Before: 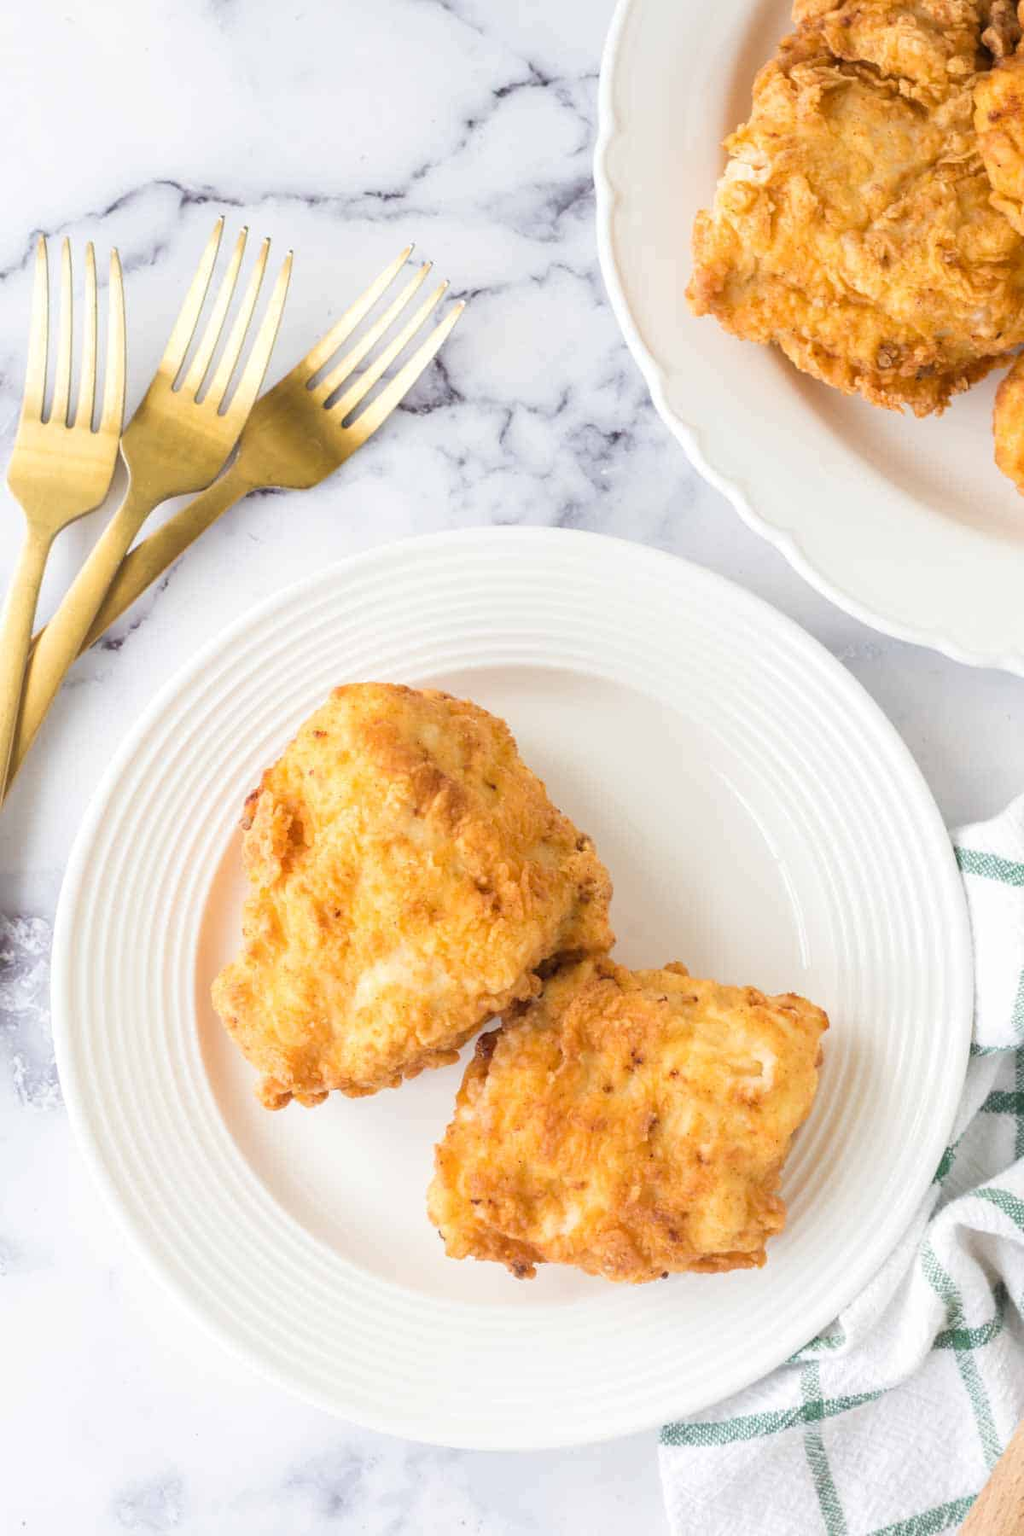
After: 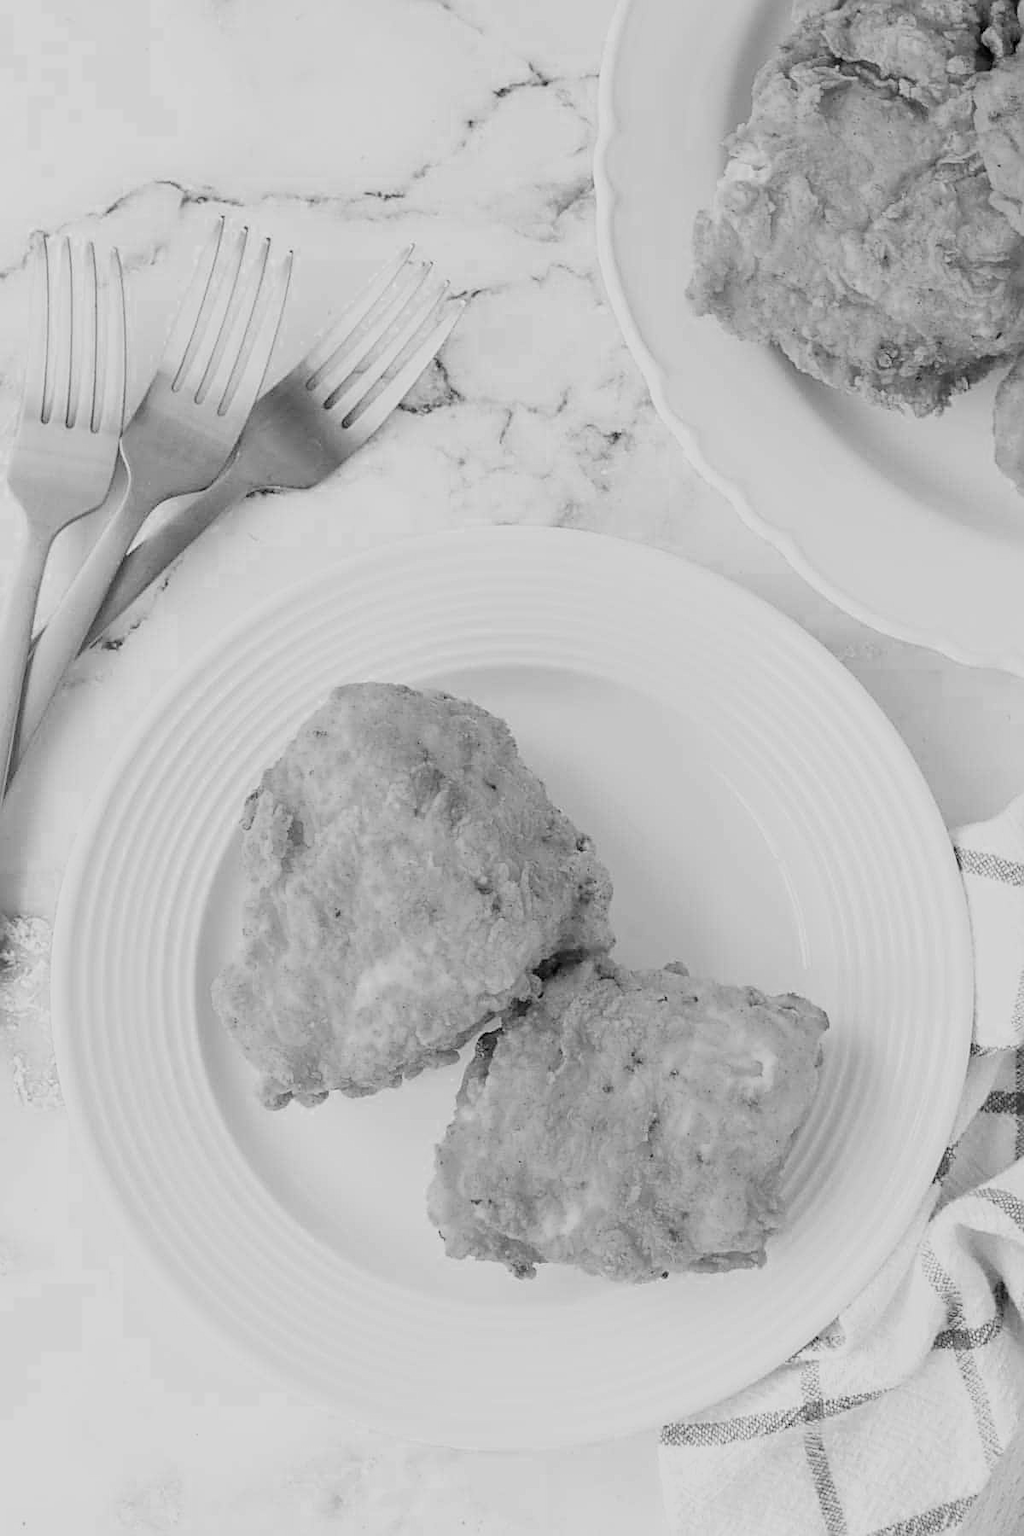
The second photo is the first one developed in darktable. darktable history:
color zones: curves: ch0 [(0, 0.613) (0.01, 0.613) (0.245, 0.448) (0.498, 0.529) (0.642, 0.665) (0.879, 0.777) (0.99, 0.613)]; ch1 [(0, 0) (0.143, 0) (0.286, 0) (0.429, 0) (0.571, 0) (0.714, 0) (0.857, 0)]
sharpen: amount 0.733
filmic rgb: black relative exposure -7.65 EV, white relative exposure 4.56 EV, hardness 3.61
